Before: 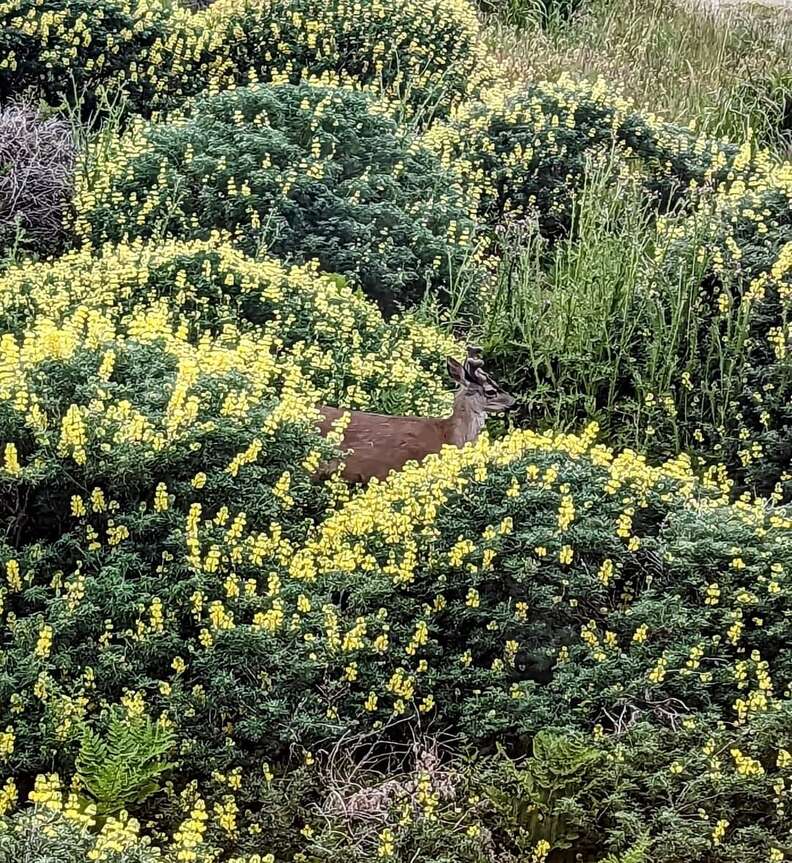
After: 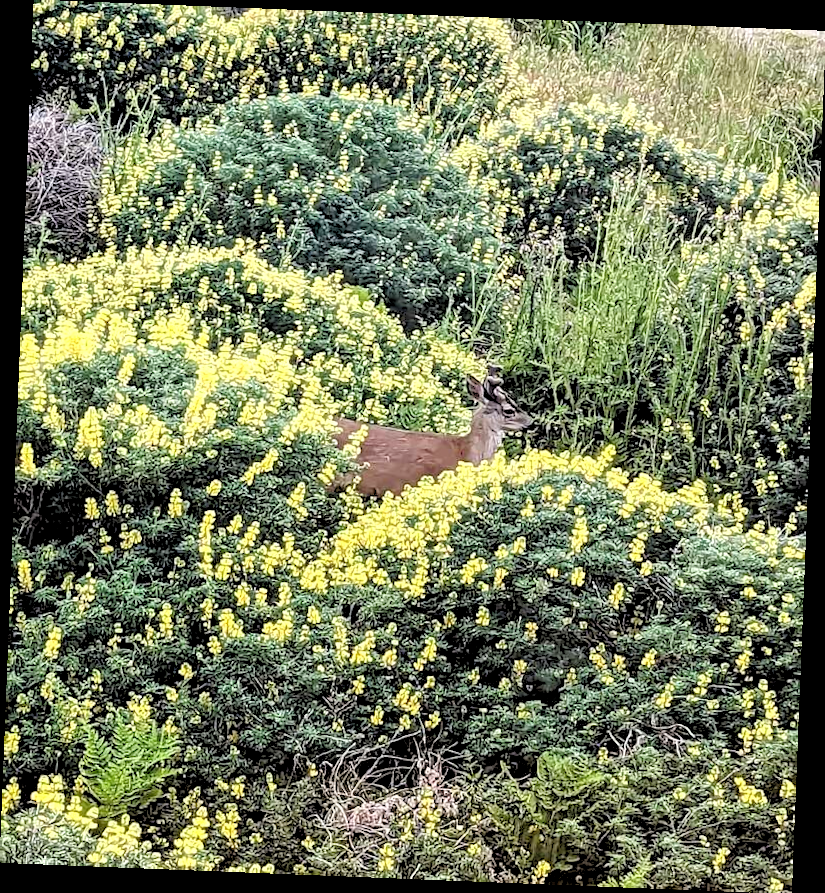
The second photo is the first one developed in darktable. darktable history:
rotate and perspective: rotation 2.27°, automatic cropping off
rgb levels: preserve colors sum RGB, levels [[0.038, 0.433, 0.934], [0, 0.5, 1], [0, 0.5, 1]]
exposure: black level correction 0, exposure 0.7 EV, compensate exposure bias true, compensate highlight preservation false
